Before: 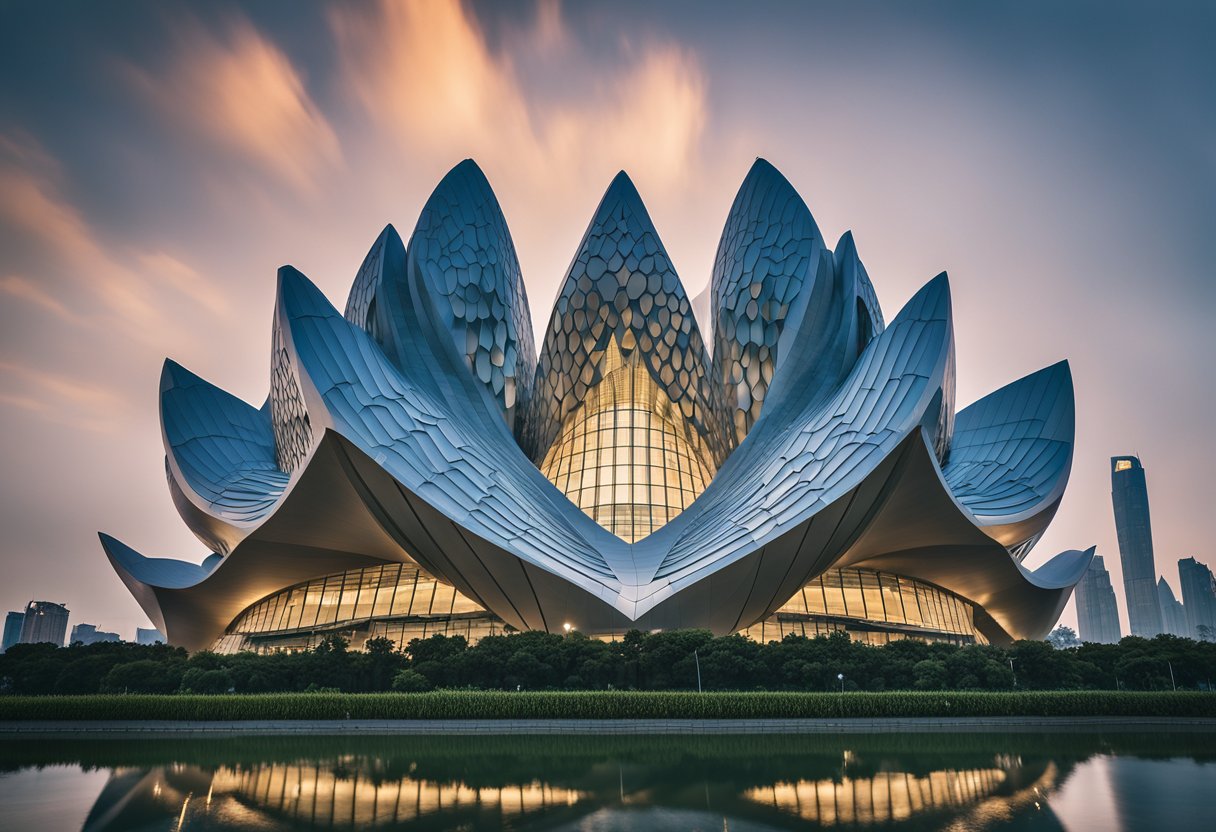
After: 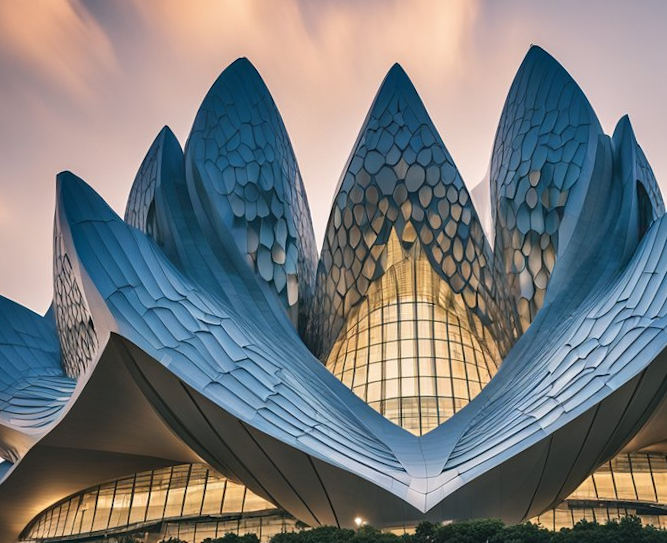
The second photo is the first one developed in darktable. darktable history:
rotate and perspective: rotation -2.12°, lens shift (vertical) 0.009, lens shift (horizontal) -0.008, automatic cropping original format, crop left 0.036, crop right 0.964, crop top 0.05, crop bottom 0.959
crop: left 16.202%, top 11.208%, right 26.045%, bottom 20.557%
